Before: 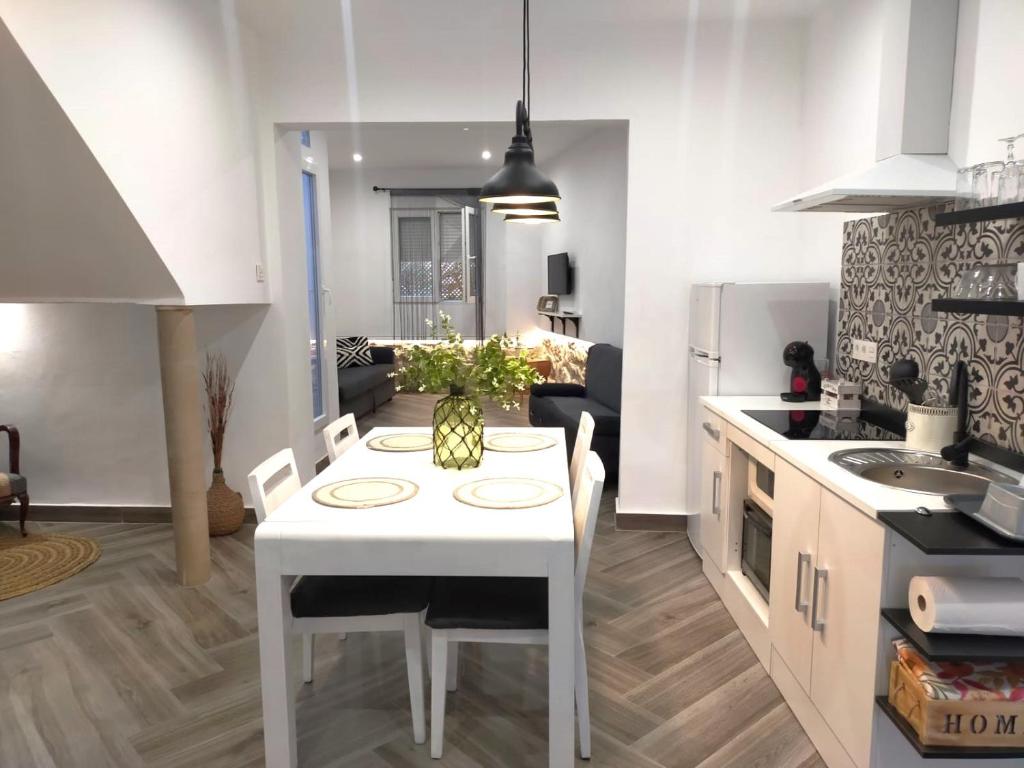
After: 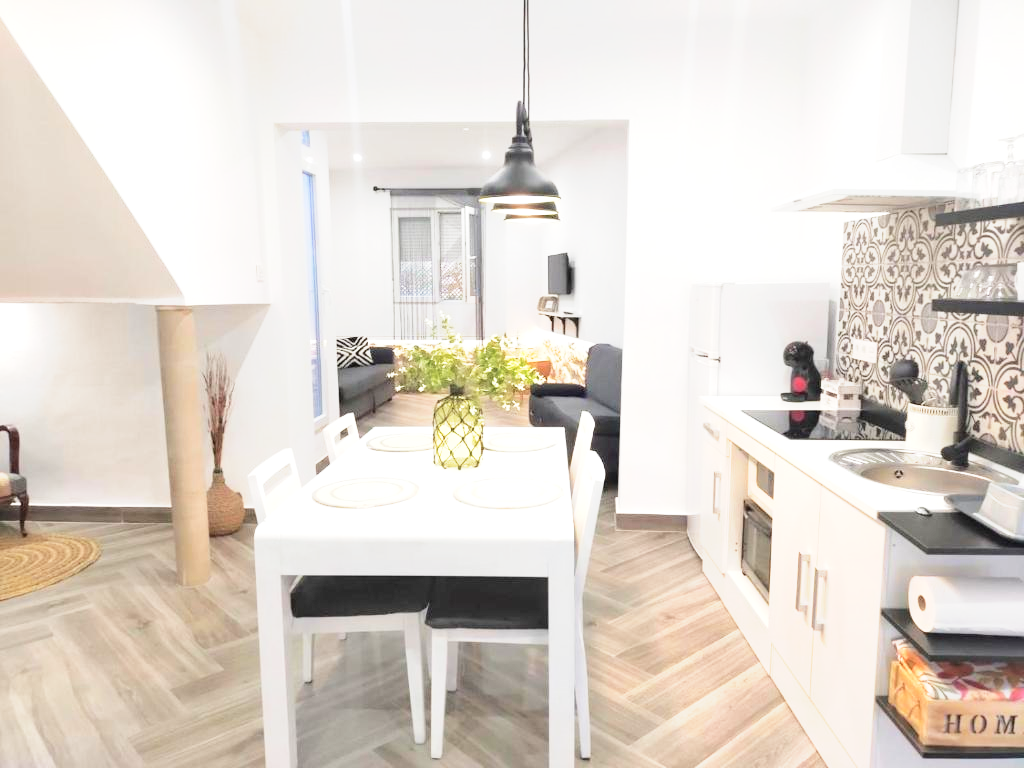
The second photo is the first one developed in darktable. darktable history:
haze removal: strength 0.018, distance 0.255, adaptive false
base curve: curves: ch0 [(0, 0) (0.557, 0.834) (1, 1)], preserve colors none
tone curve: curves: ch0 [(0, 0) (0.003, 0.004) (0.011, 0.015) (0.025, 0.033) (0.044, 0.059) (0.069, 0.092) (0.1, 0.132) (0.136, 0.18) (0.177, 0.235) (0.224, 0.297) (0.277, 0.366) (0.335, 0.44) (0.399, 0.52) (0.468, 0.594) (0.543, 0.661) (0.623, 0.727) (0.709, 0.79) (0.801, 0.86) (0.898, 0.928) (1, 1)], color space Lab, independent channels, preserve colors none
exposure: black level correction 0, exposure 1 EV, compensate highlight preservation false
contrast brightness saturation: contrast -0.086, brightness -0.043, saturation -0.105
